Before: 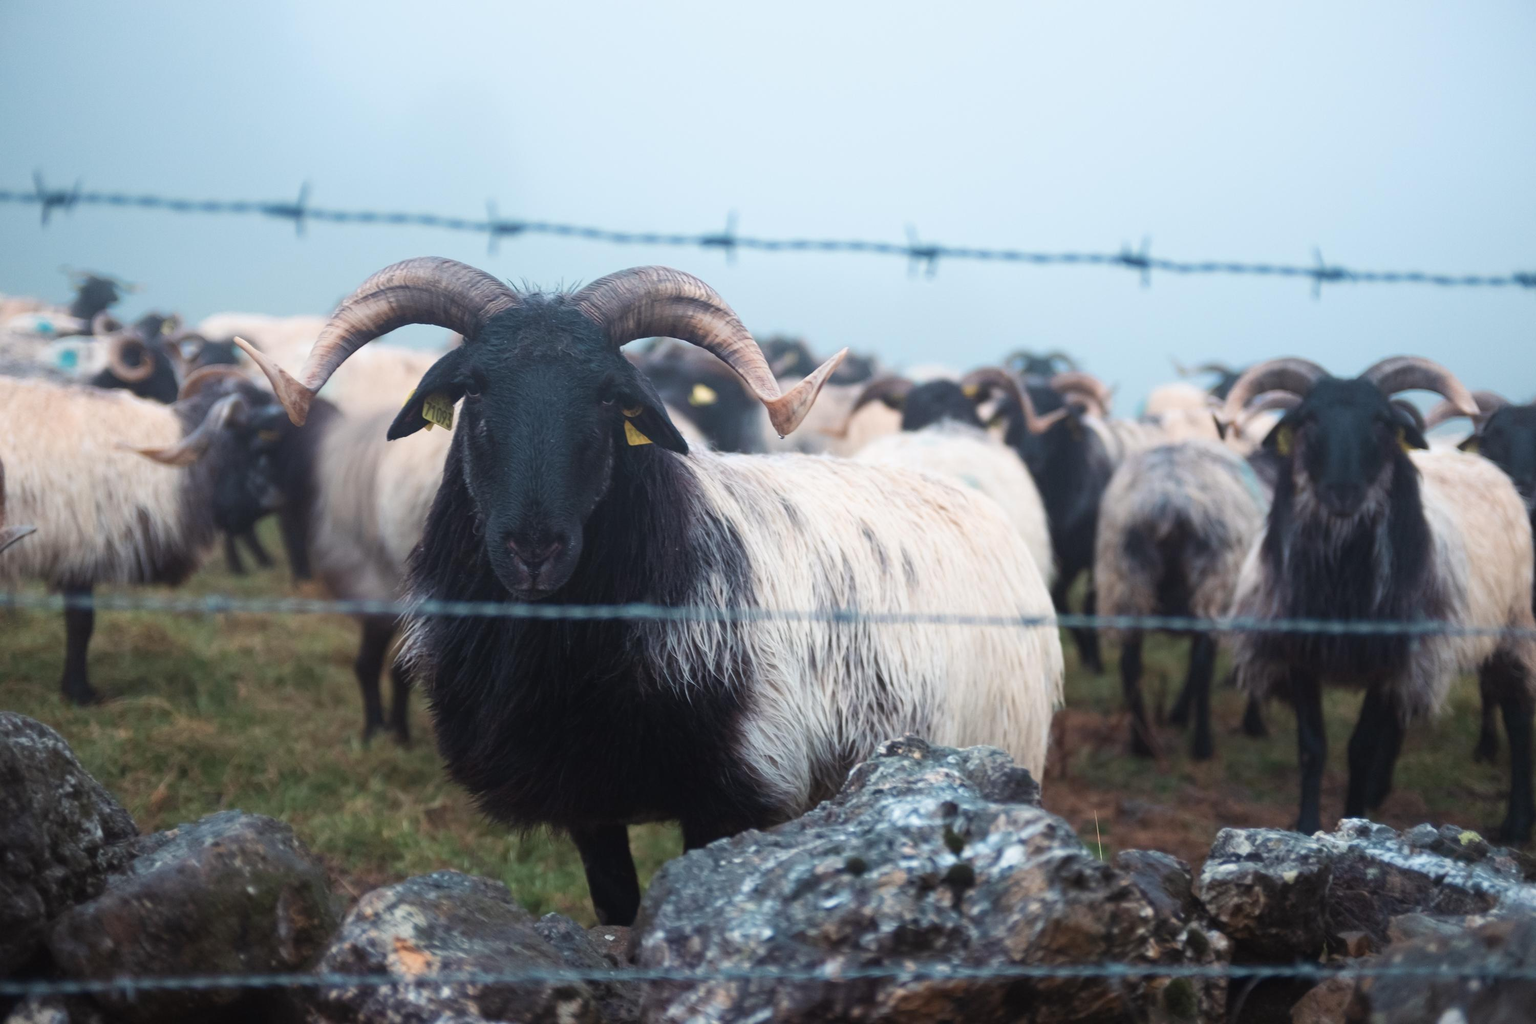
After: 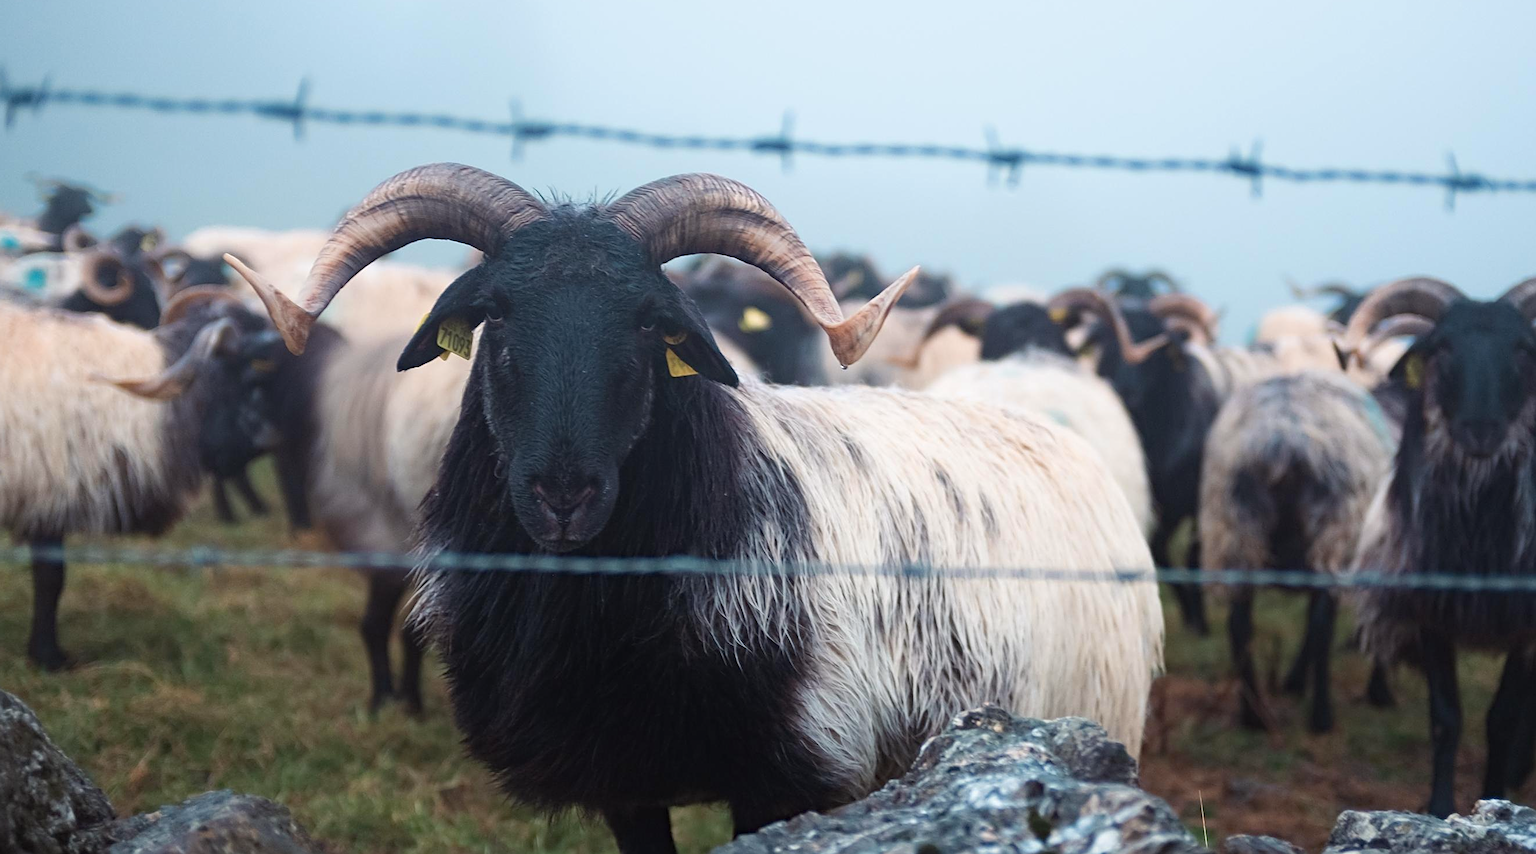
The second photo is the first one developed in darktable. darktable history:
haze removal: compatibility mode true, adaptive false
crop and rotate: left 2.407%, top 11.085%, right 9.358%, bottom 15.271%
sharpen: on, module defaults
